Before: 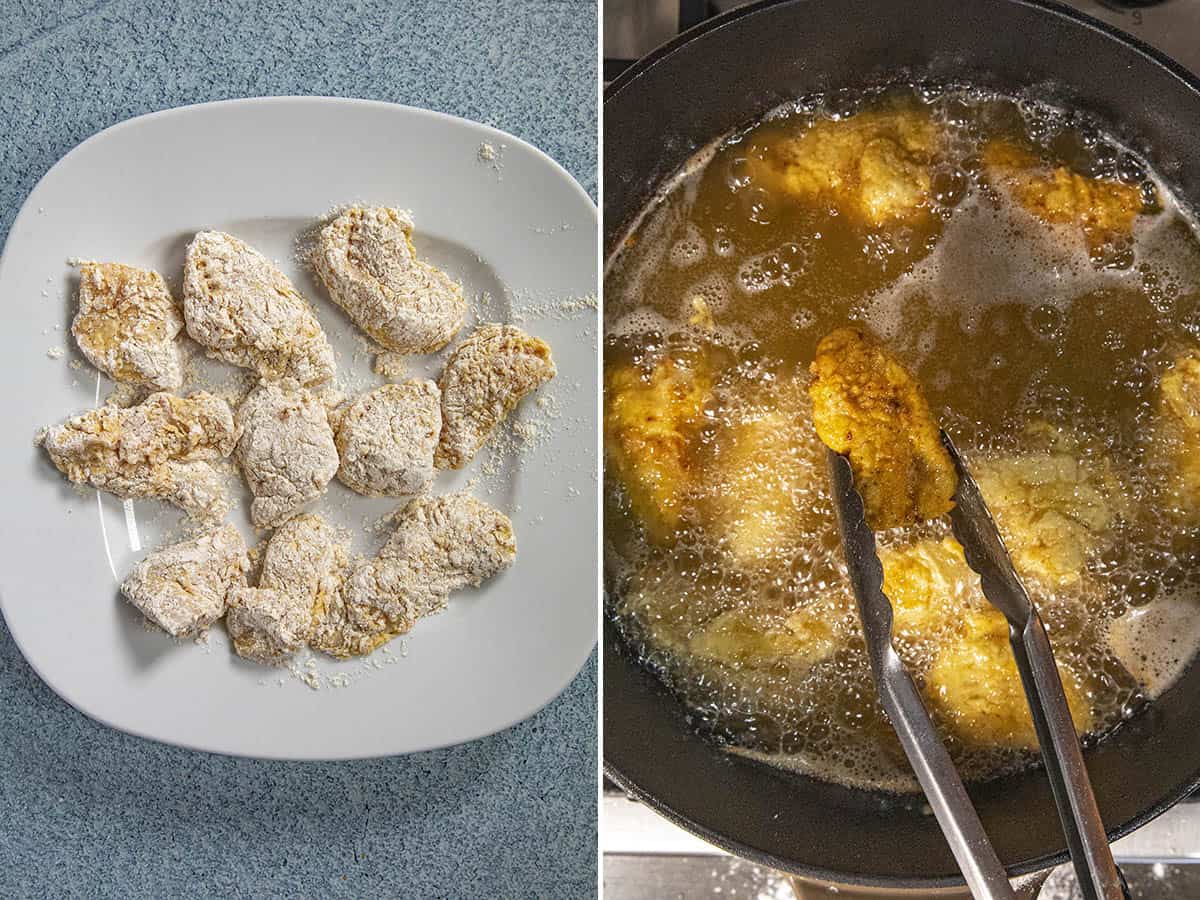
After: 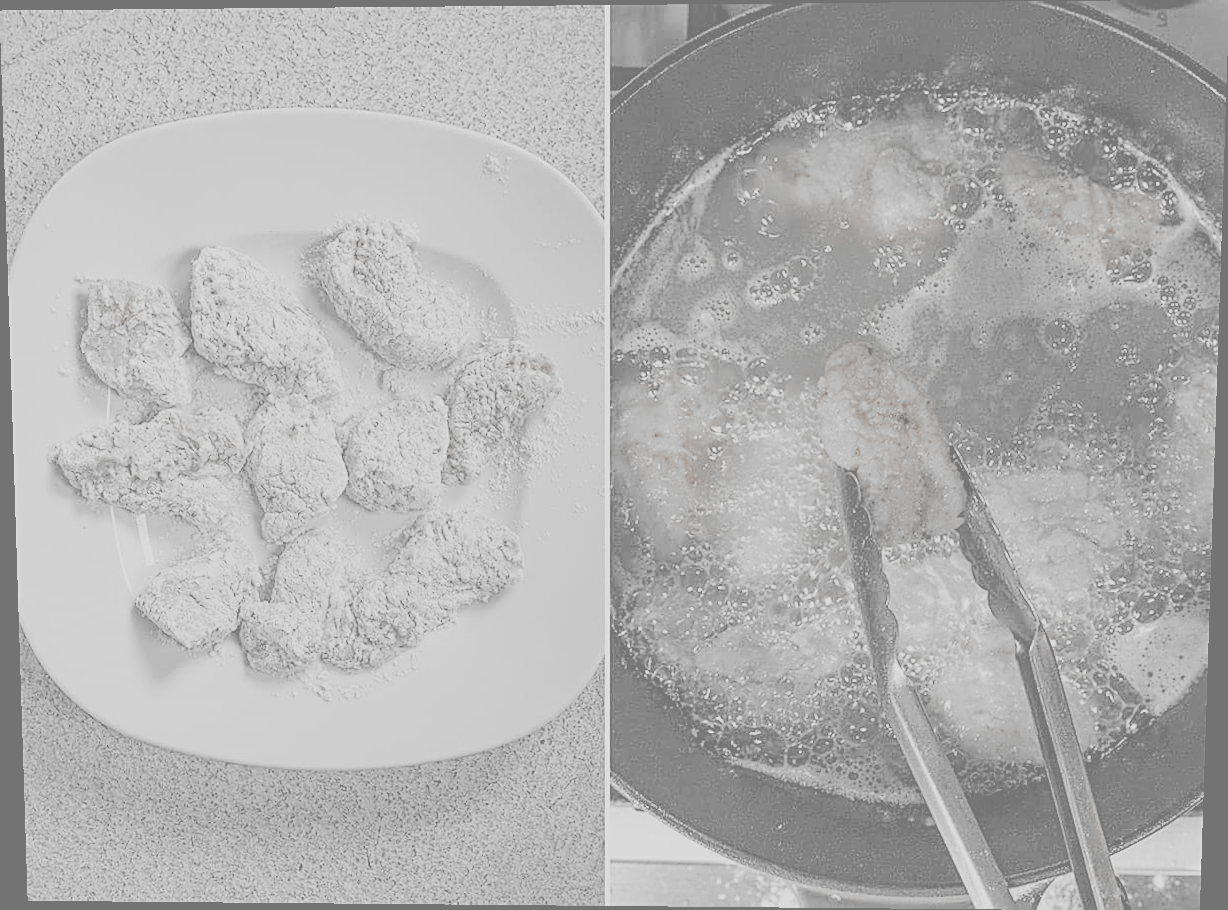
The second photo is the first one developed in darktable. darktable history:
exposure: black level correction 0.011, compensate highlight preservation false
filmic rgb: black relative exposure -7.65 EV, white relative exposure 4.56 EV, hardness 3.61, color science v6 (2022)
color balance: lift [1.005, 0.99, 1.007, 1.01], gamma [1, 1.034, 1.032, 0.966], gain [0.873, 1.055, 1.067, 0.933]
color zones: curves: ch0 [(0, 0.352) (0.143, 0.407) (0.286, 0.386) (0.429, 0.431) (0.571, 0.829) (0.714, 0.853) (0.857, 0.833) (1, 0.352)]; ch1 [(0, 0.604) (0.072, 0.726) (0.096, 0.608) (0.205, 0.007) (0.571, -0.006) (0.839, -0.013) (0.857, -0.012) (1, 0.604)]
contrast brightness saturation: contrast -0.32, brightness 0.75, saturation -0.78
rotate and perspective: lens shift (vertical) 0.048, lens shift (horizontal) -0.024, automatic cropping off
sharpen: on, module defaults
